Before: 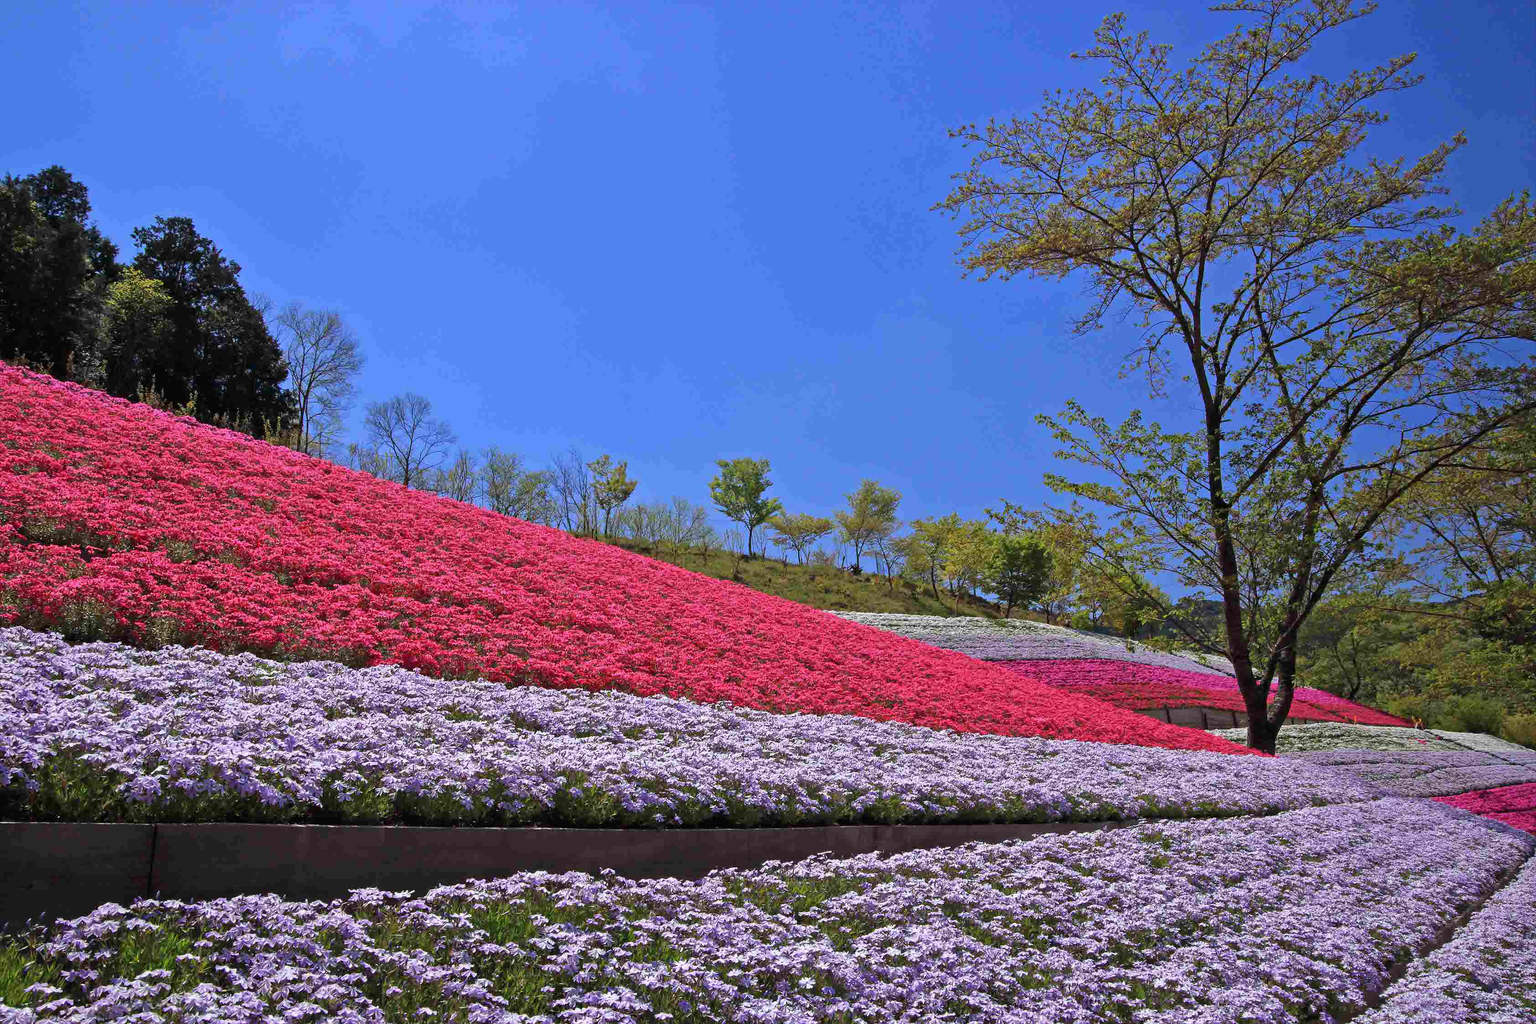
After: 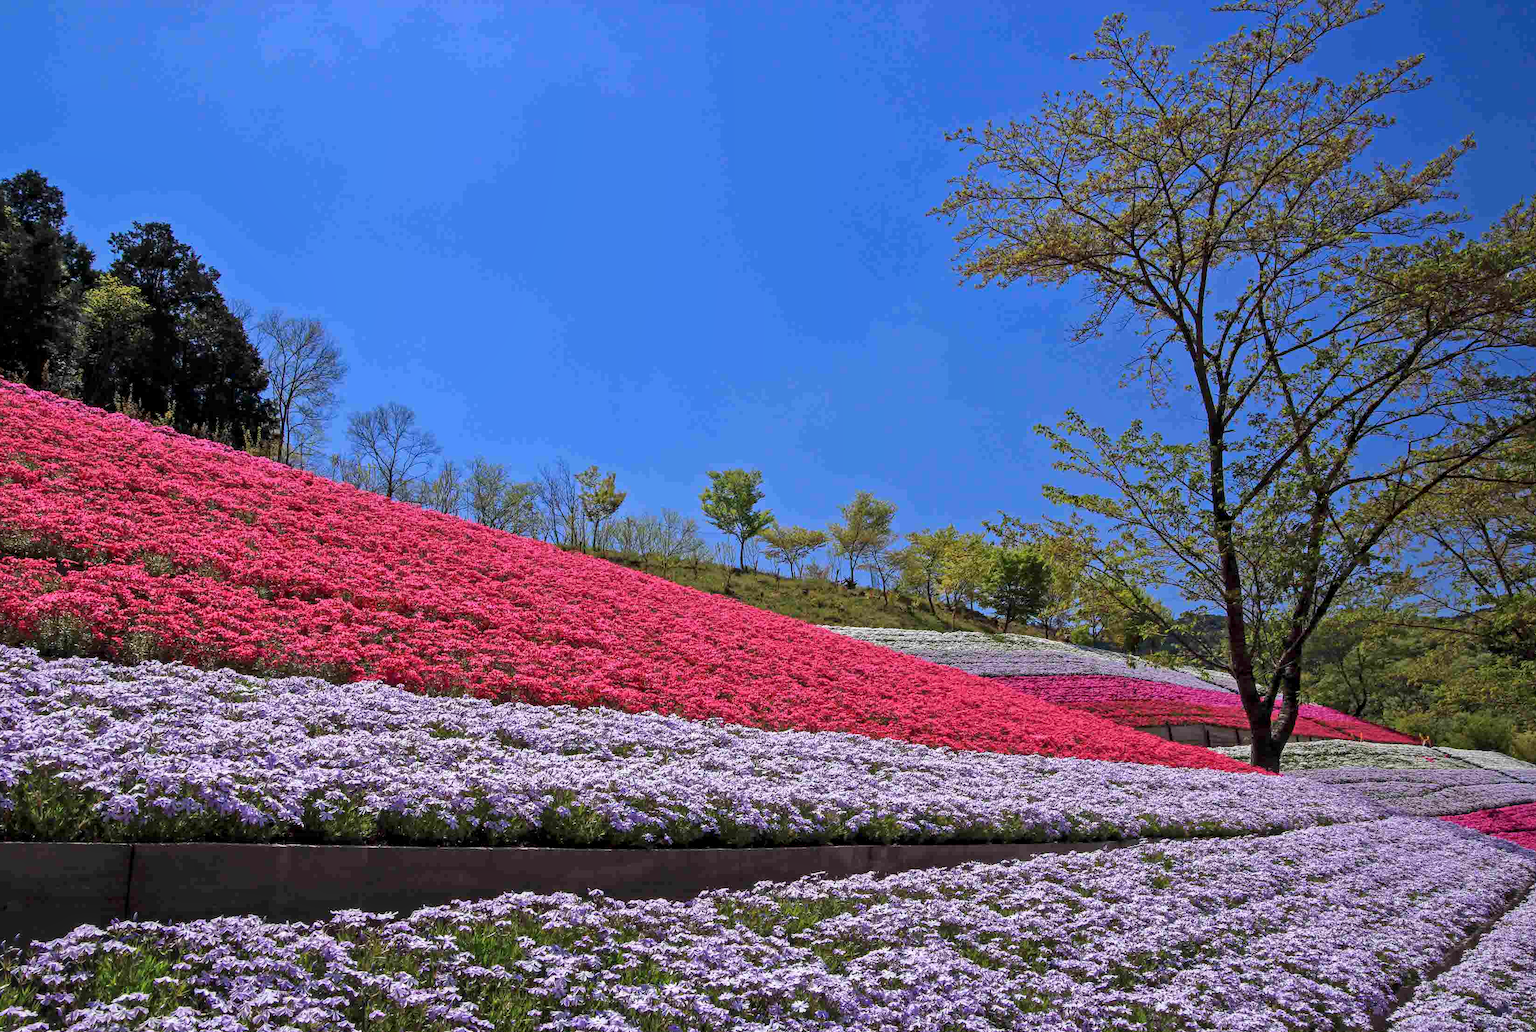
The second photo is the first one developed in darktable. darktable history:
local contrast: on, module defaults
crop and rotate: left 1.71%, right 0.624%, bottom 1.445%
color zones: curves: ch0 [(0, 0.5) (0.143, 0.5) (0.286, 0.5) (0.429, 0.5) (0.571, 0.5) (0.714, 0.476) (0.857, 0.5) (1, 0.5)]; ch2 [(0, 0.5) (0.143, 0.5) (0.286, 0.5) (0.429, 0.5) (0.571, 0.5) (0.714, 0.487) (0.857, 0.5) (1, 0.5)]
